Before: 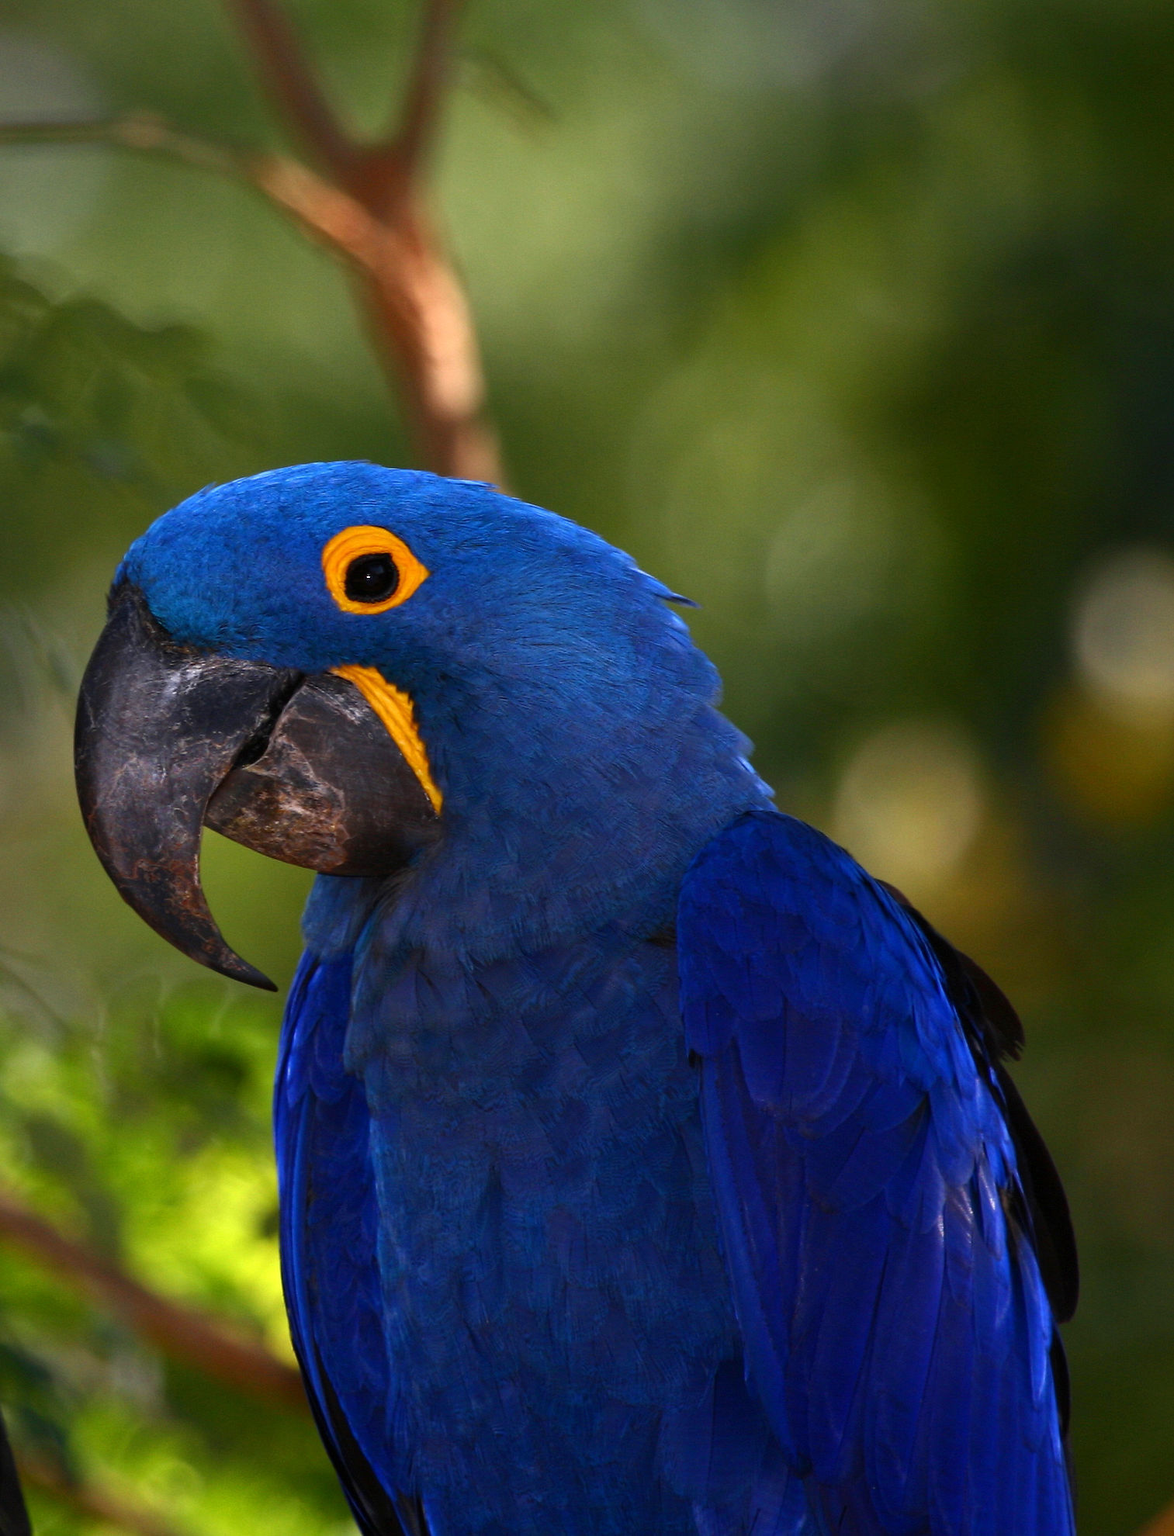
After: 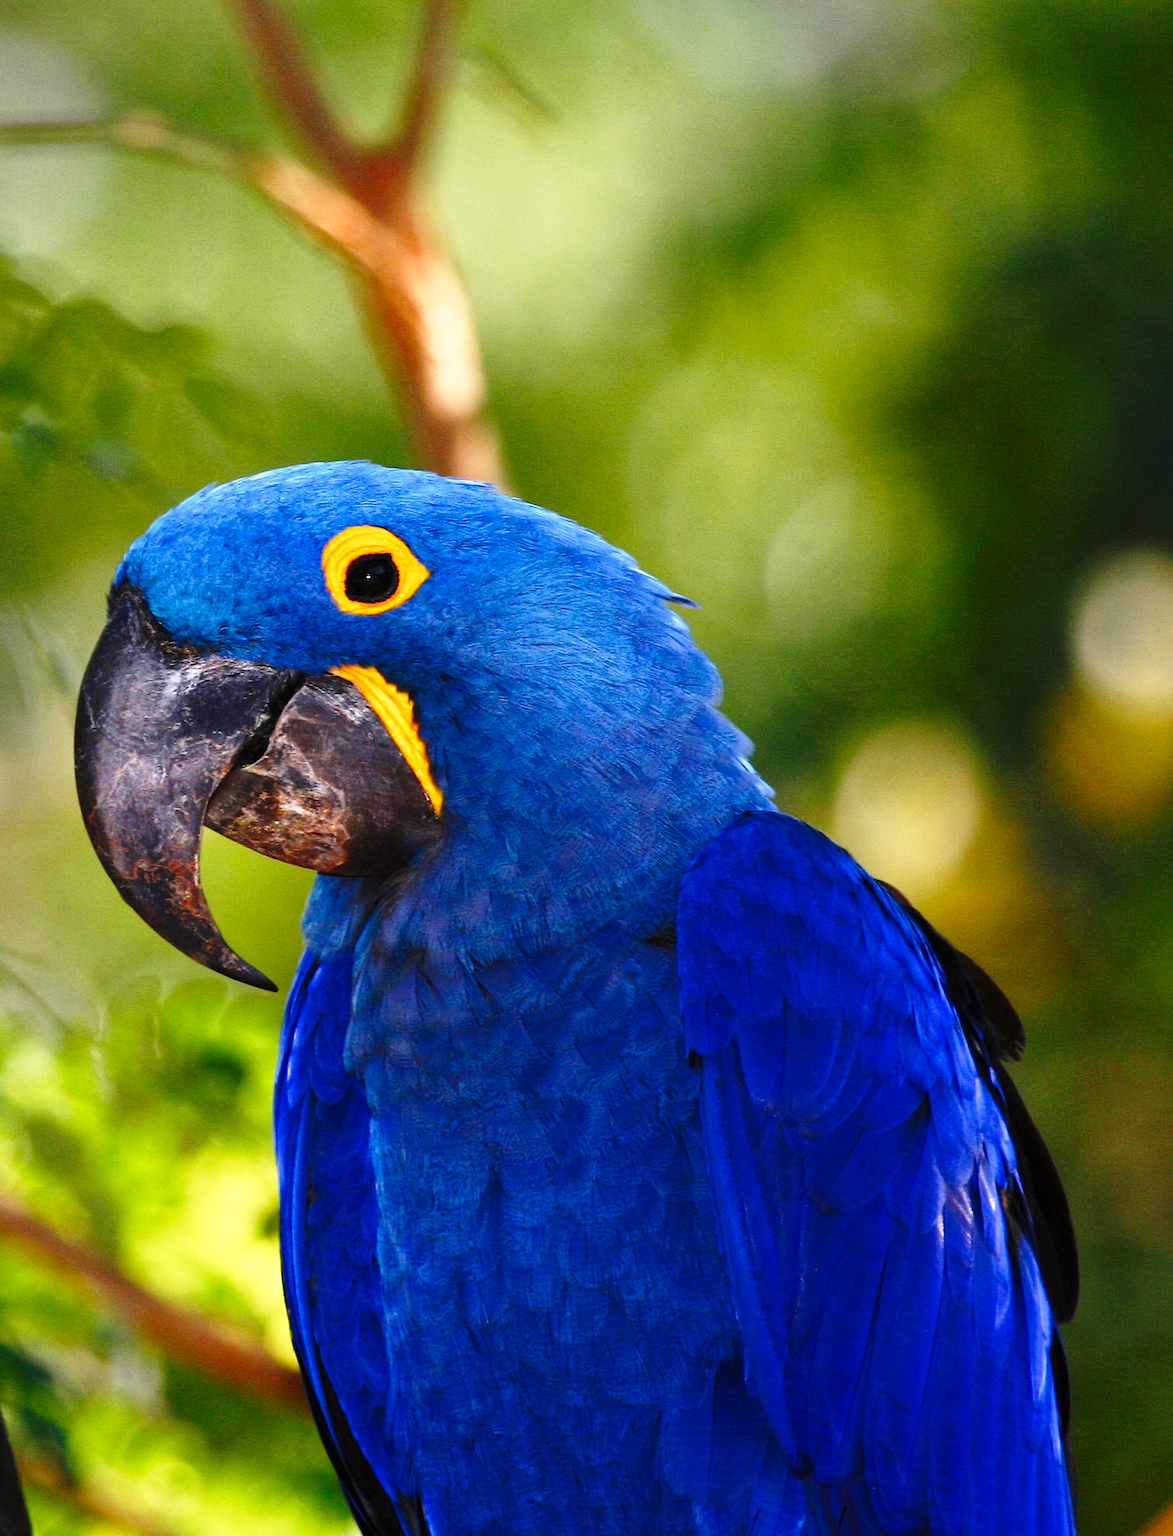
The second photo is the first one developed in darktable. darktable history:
local contrast: mode bilateral grid, contrast 10, coarseness 25, detail 115%, midtone range 0.2
base curve: curves: ch0 [(0, 0) (0.028, 0.03) (0.105, 0.232) (0.387, 0.748) (0.754, 0.968) (1, 1)], fusion 1, exposure shift 0.576, preserve colors none
